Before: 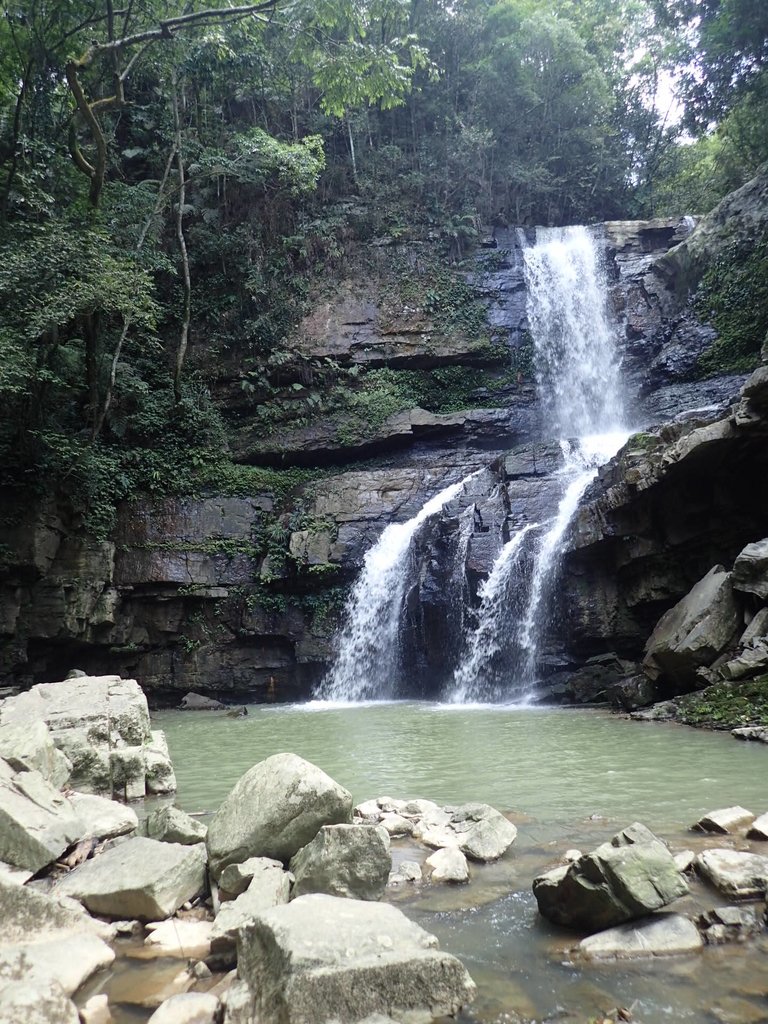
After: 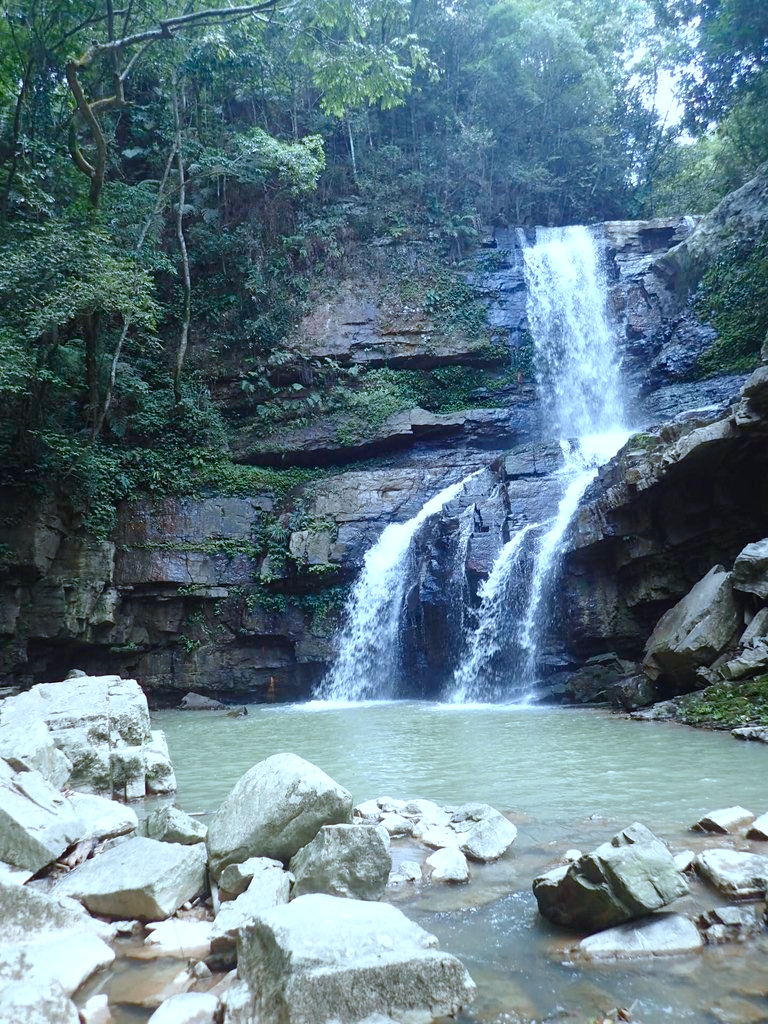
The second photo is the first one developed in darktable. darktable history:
color correction: highlights a* -9.16, highlights b* -22.77
base curve: preserve colors none
color balance rgb: highlights gain › chroma 1.657%, highlights gain › hue 55.59°, perceptual saturation grading › global saturation 13.972%, perceptual saturation grading › highlights -30.583%, perceptual saturation grading › shadows 51.427%, contrast -9.805%
exposure: exposure 0.495 EV, compensate highlight preservation false
